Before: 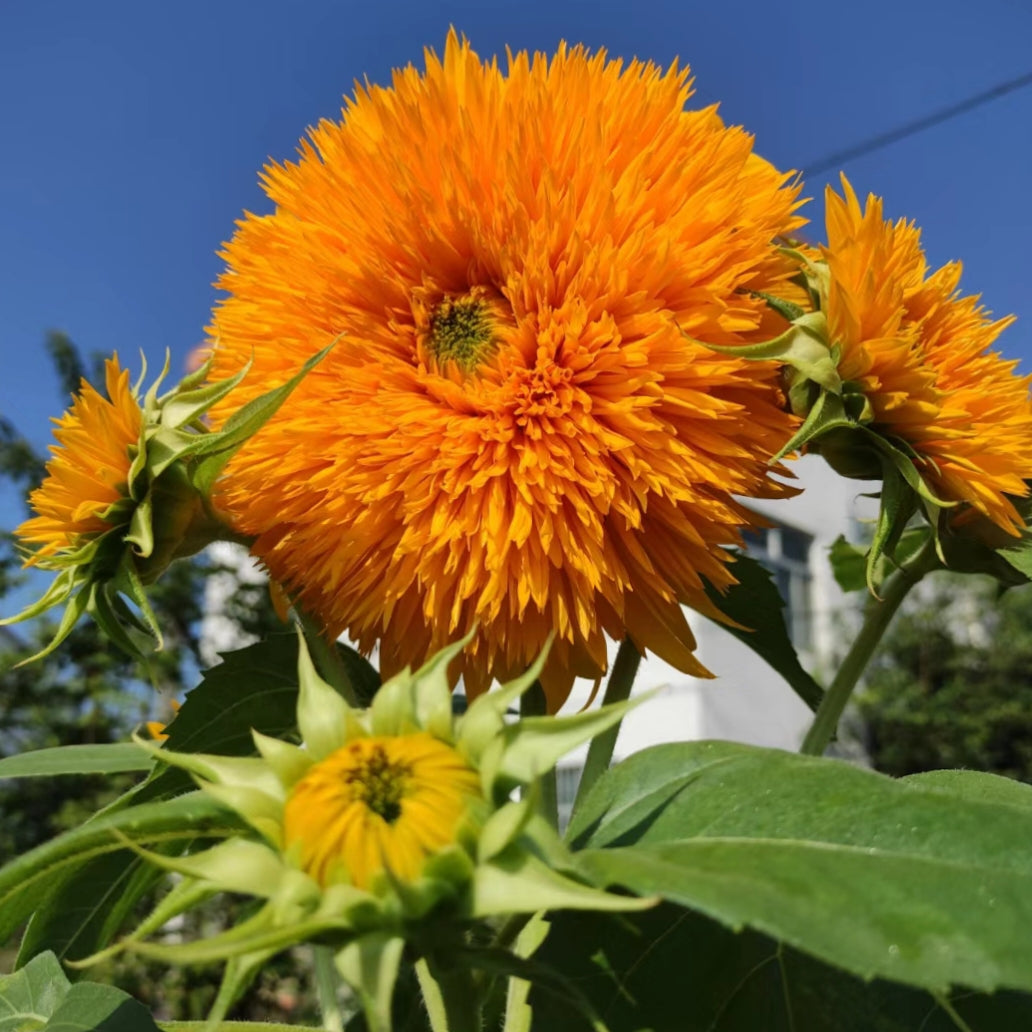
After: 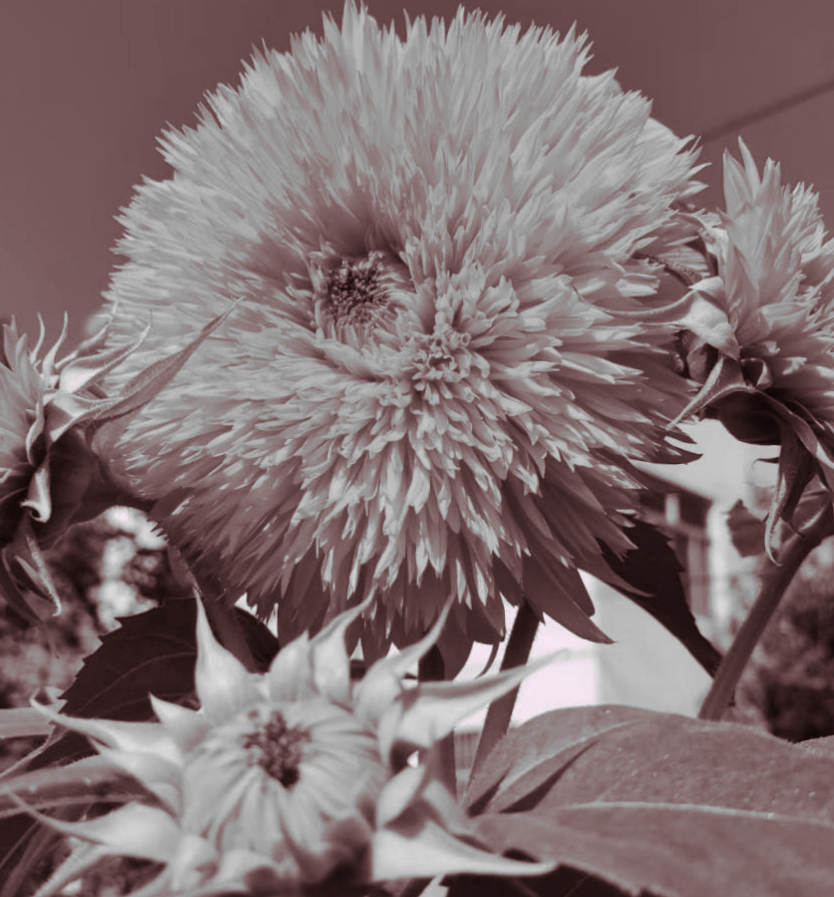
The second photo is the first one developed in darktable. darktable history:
crop: left 9.929%, top 3.475%, right 9.188%, bottom 9.529%
monochrome: on, module defaults
split-toning: highlights › hue 298.8°, highlights › saturation 0.73, compress 41.76%
